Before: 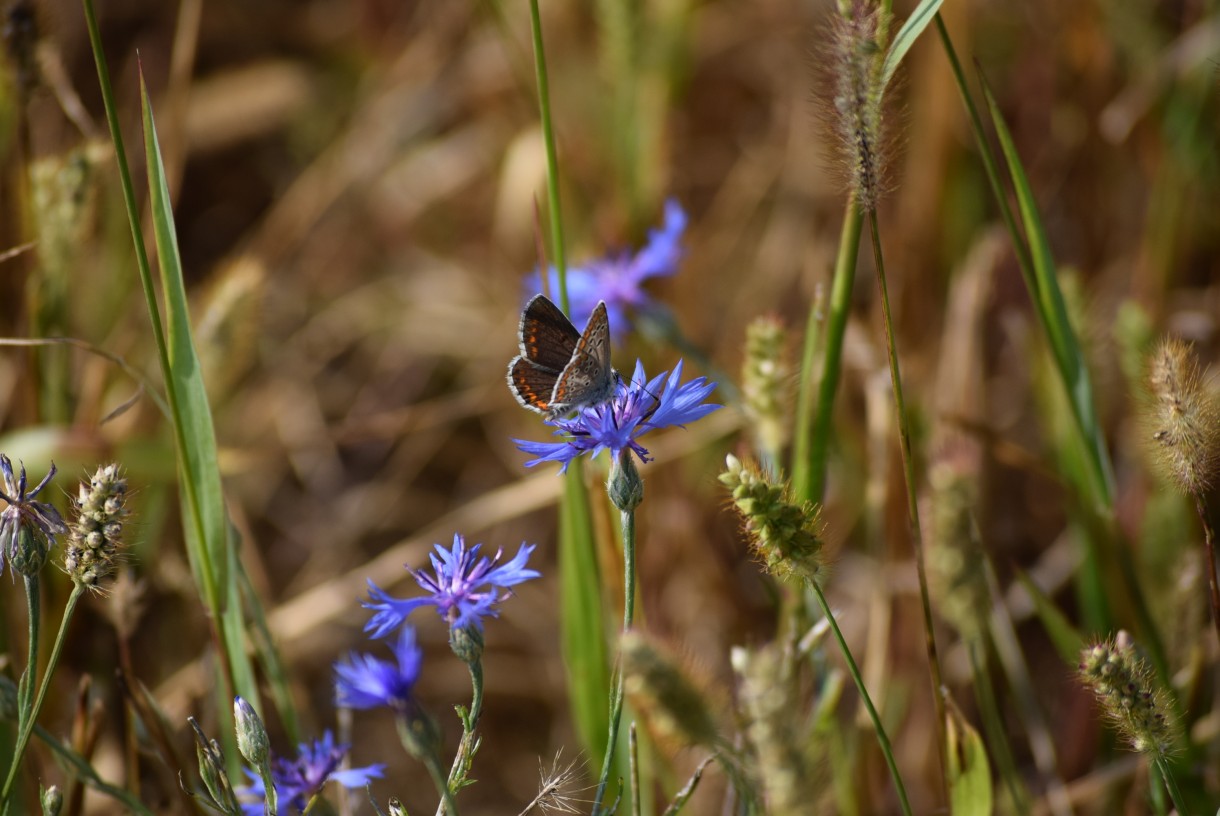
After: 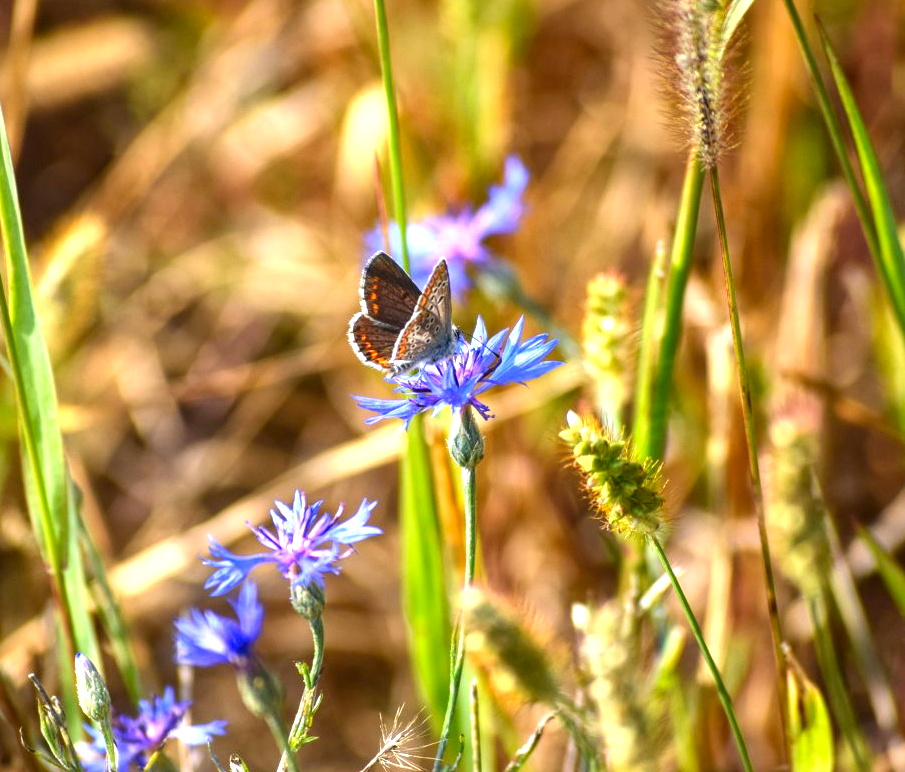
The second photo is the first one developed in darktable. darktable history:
local contrast: on, module defaults
crop and rotate: left 13.155%, top 5.327%, right 12.627%
shadows and highlights: shadows 37.6, highlights -26.96, soften with gaussian
exposure: black level correction 0, exposure 1.596 EV, compensate highlight preservation false
contrast brightness saturation: contrast 0.09, saturation 0.267
